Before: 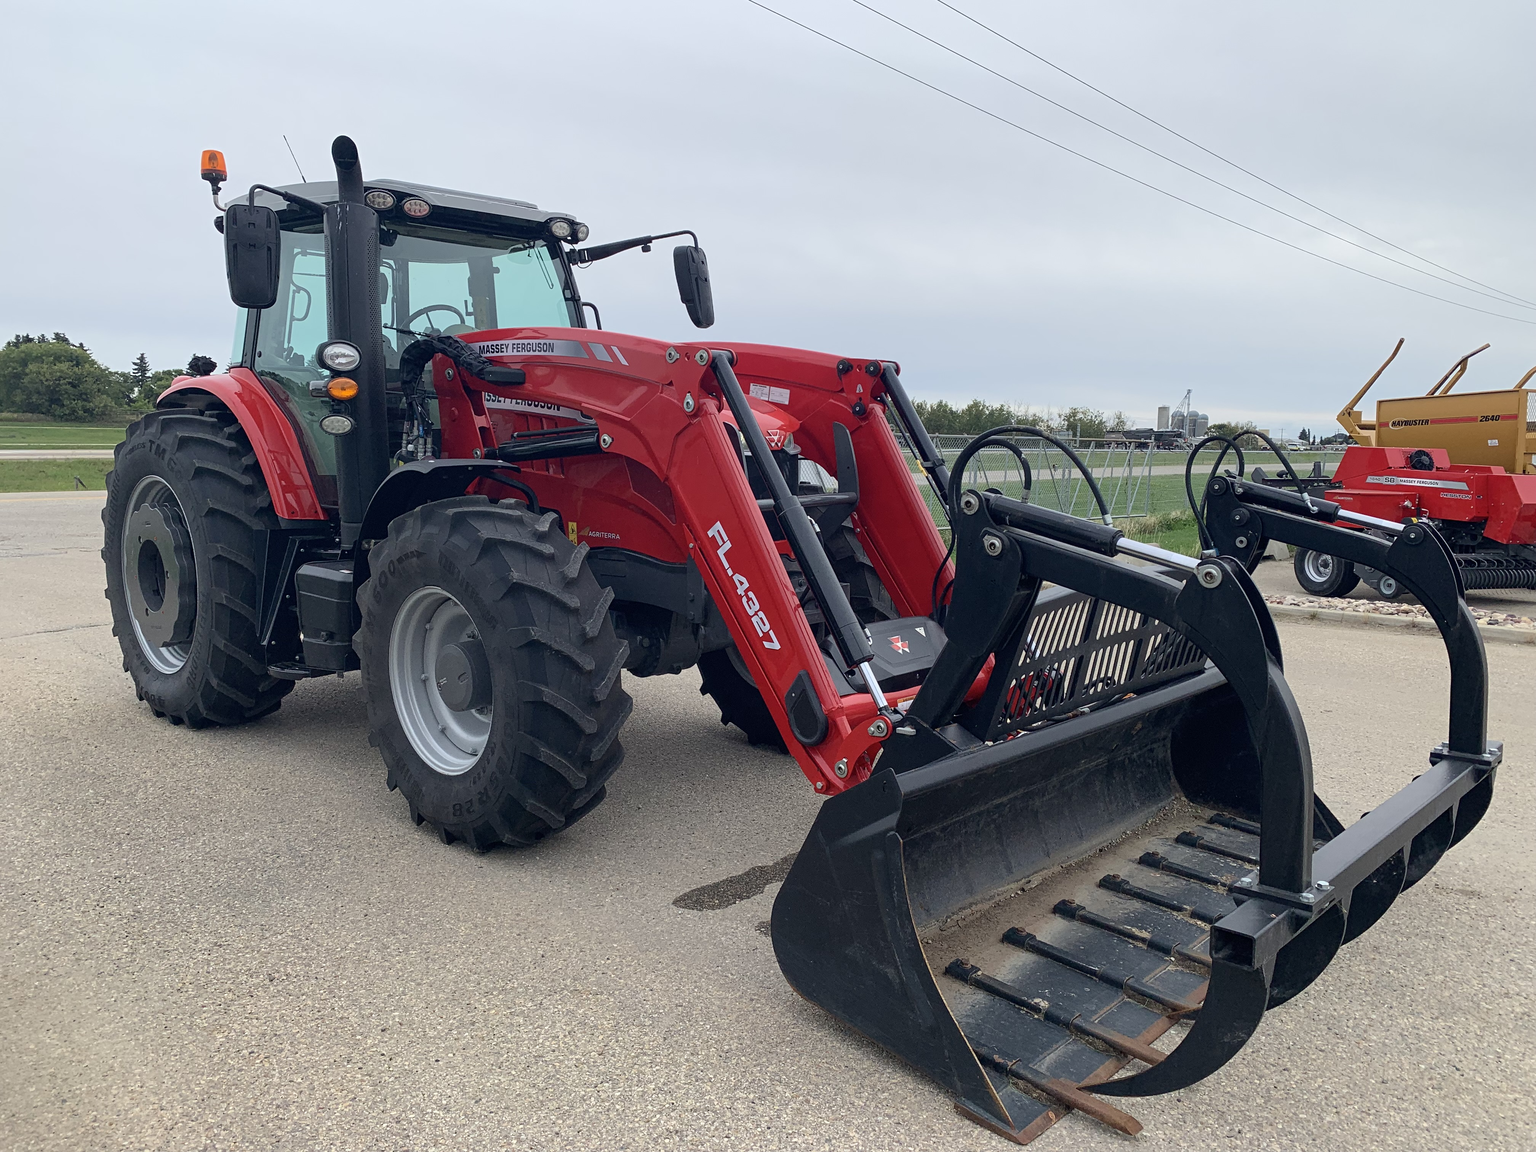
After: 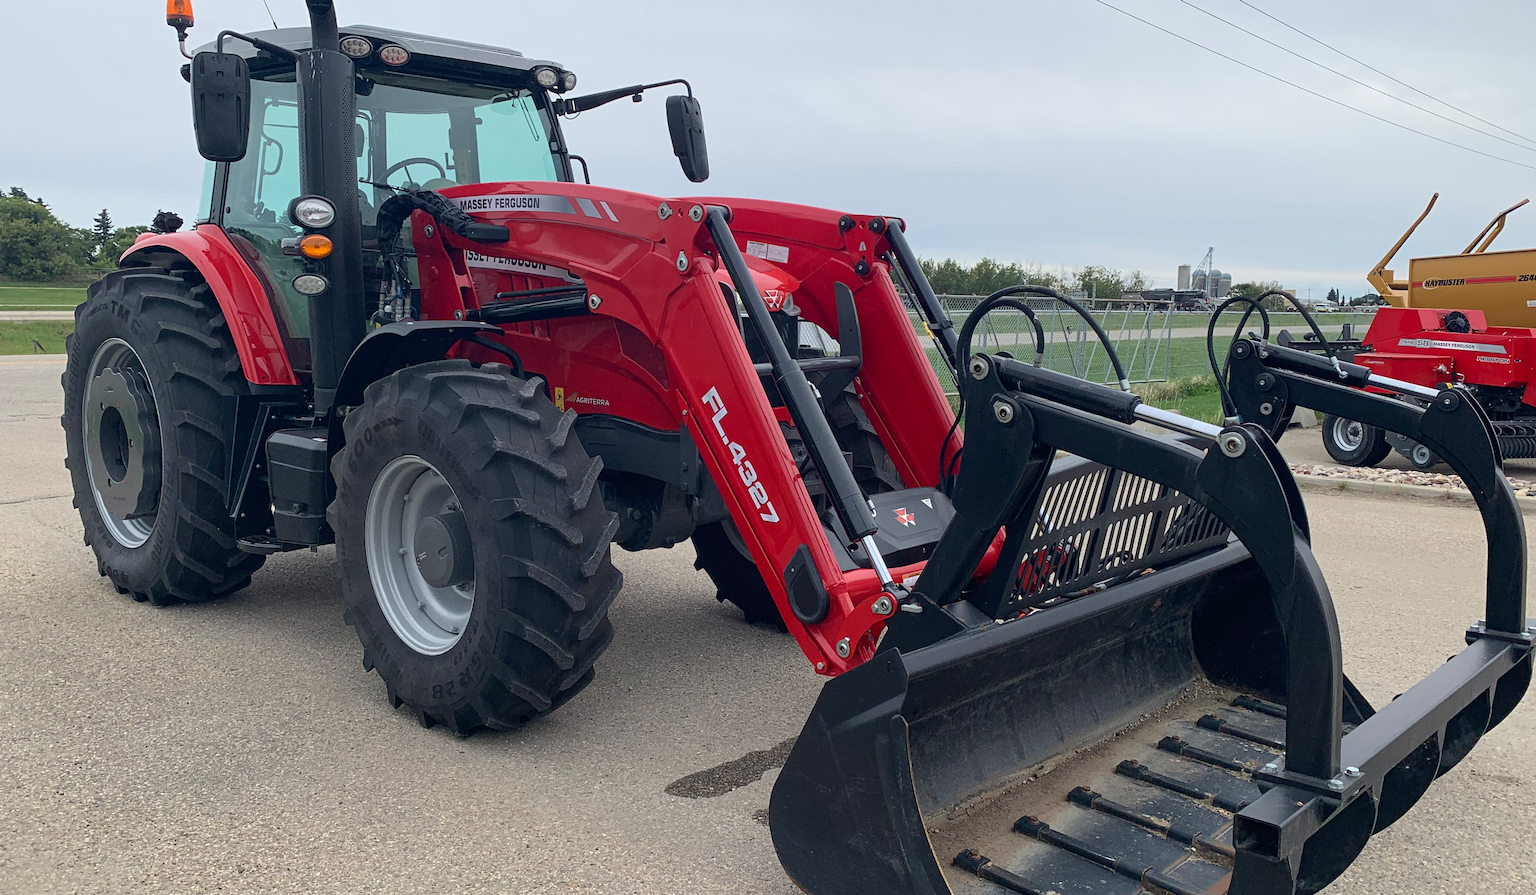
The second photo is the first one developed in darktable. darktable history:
crop and rotate: left 2.852%, top 13.584%, right 2.539%, bottom 12.843%
